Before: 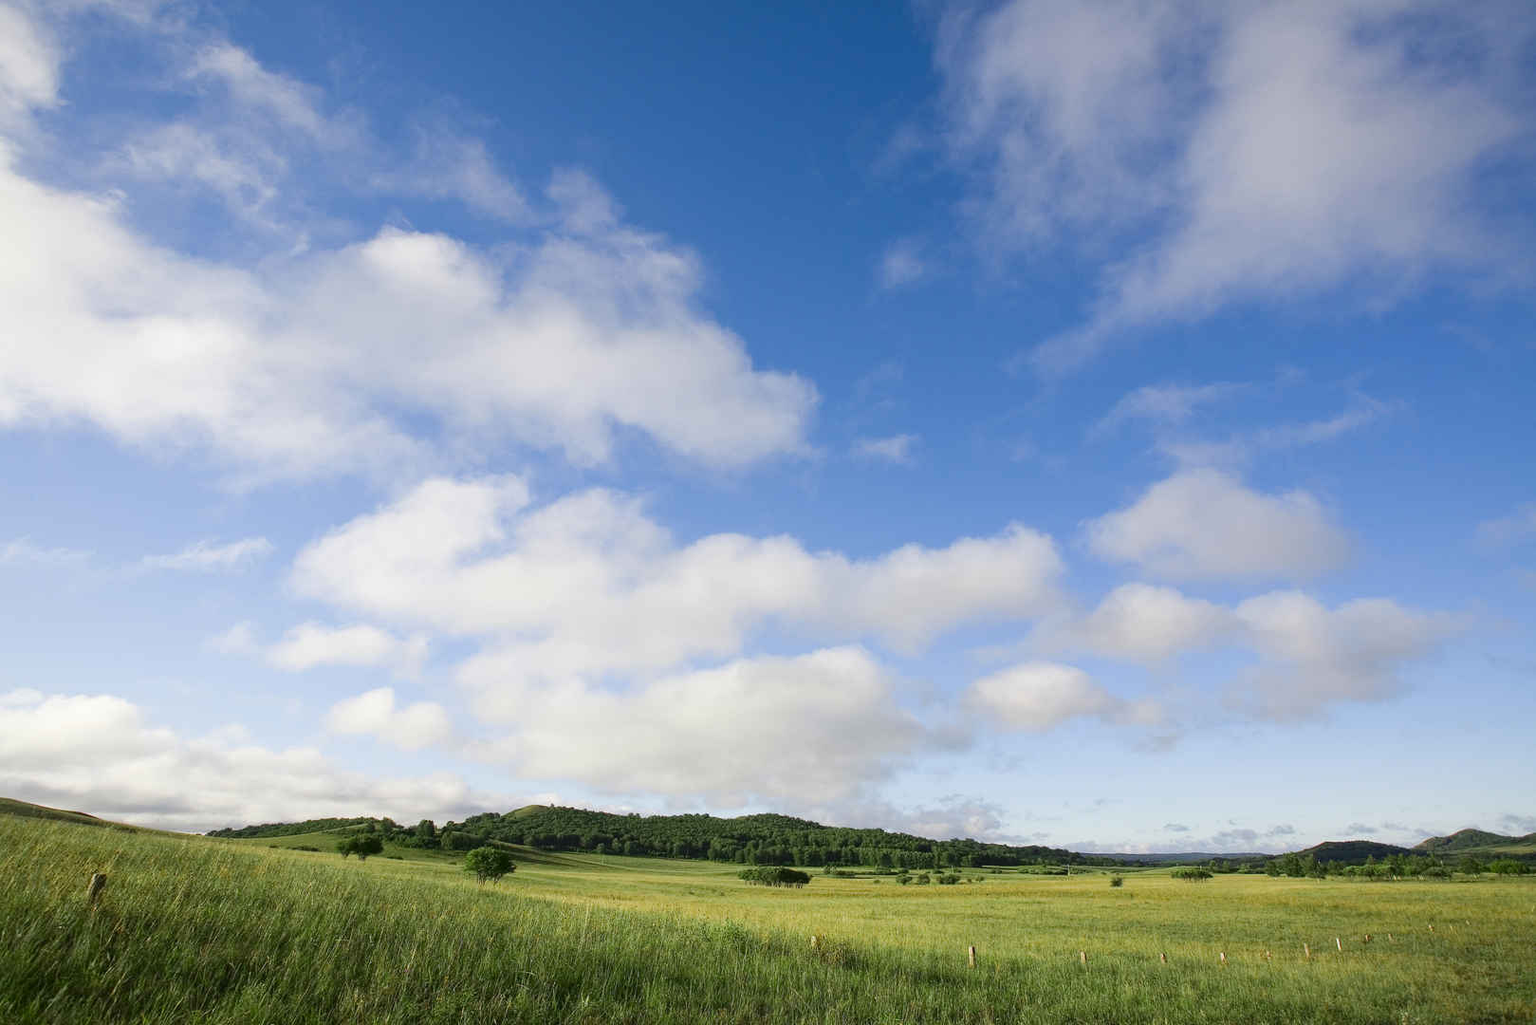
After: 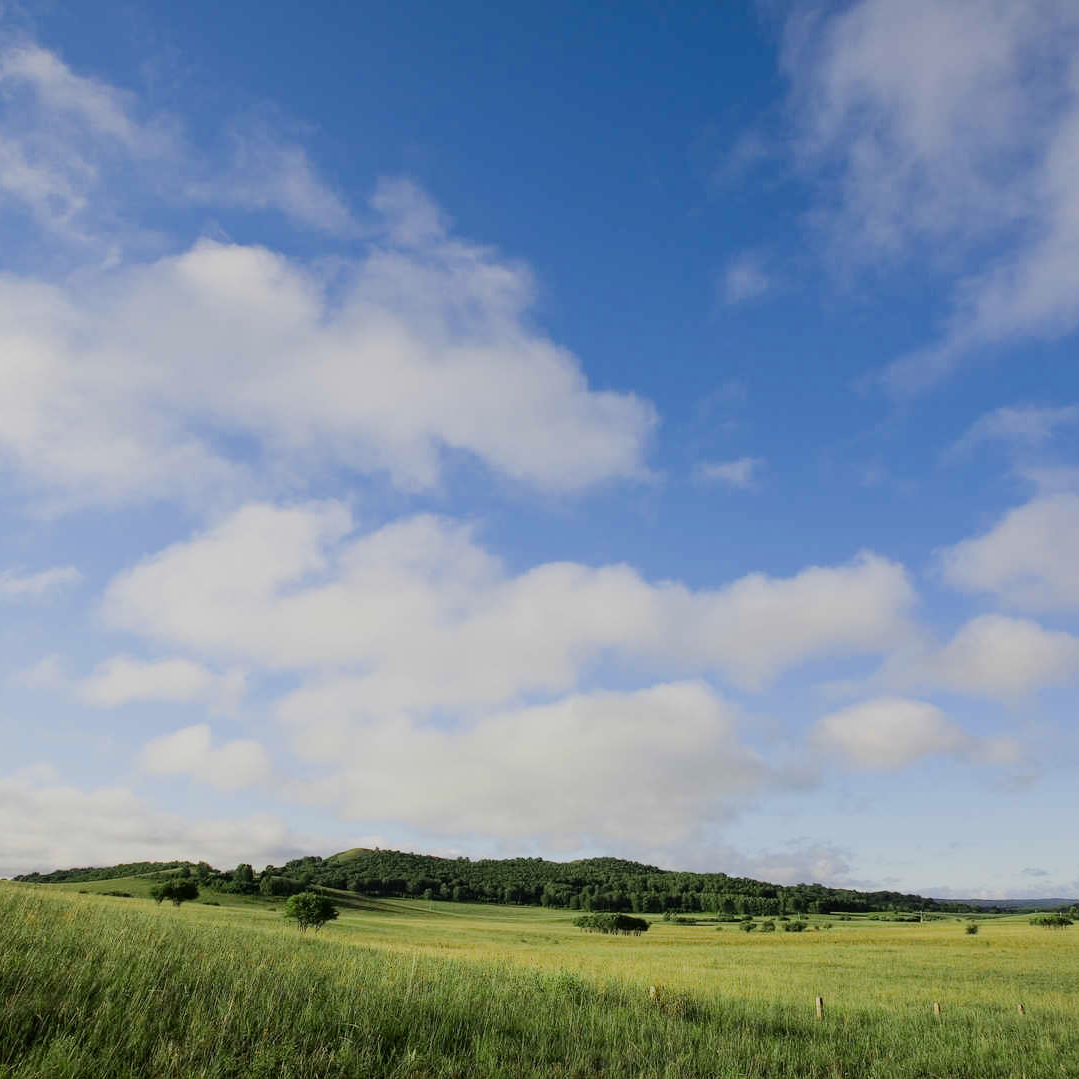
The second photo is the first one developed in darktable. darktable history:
crop and rotate: left 12.673%, right 20.66%
white balance: emerald 1
filmic rgb: black relative exposure -8.42 EV, white relative exposure 4.68 EV, hardness 3.82, color science v6 (2022)
